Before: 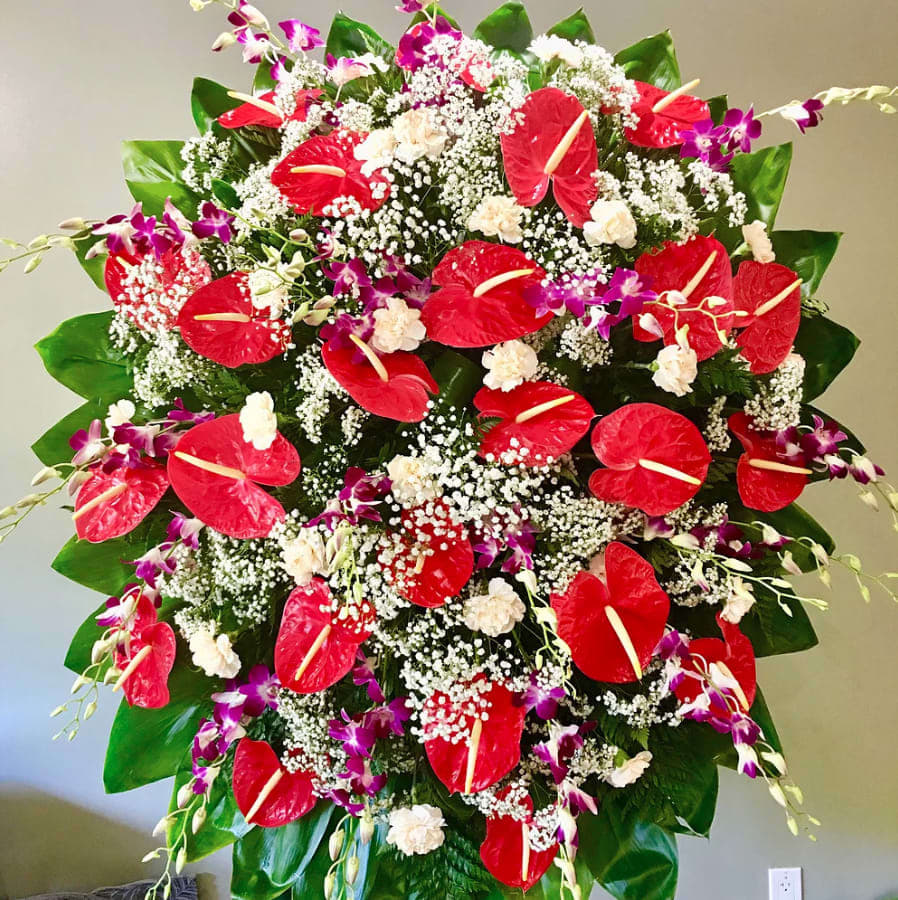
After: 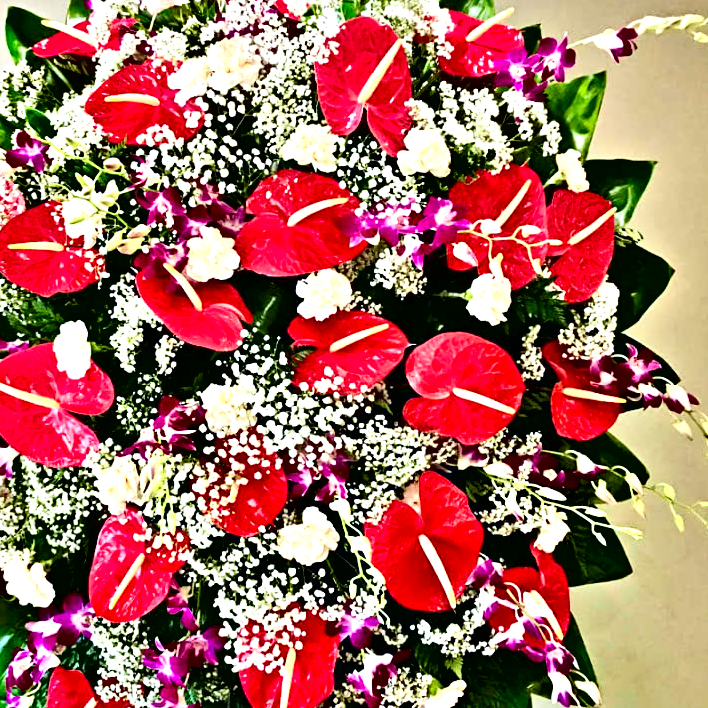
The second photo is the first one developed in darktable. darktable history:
contrast brightness saturation: contrast 0.2, brightness 0.16, saturation 0.22
crop and rotate: left 20.74%, top 7.912%, right 0.375%, bottom 13.378%
contrast equalizer: octaves 7, y [[0.48, 0.654, 0.731, 0.706, 0.772, 0.382], [0.55 ×6], [0 ×6], [0 ×6], [0 ×6]]
